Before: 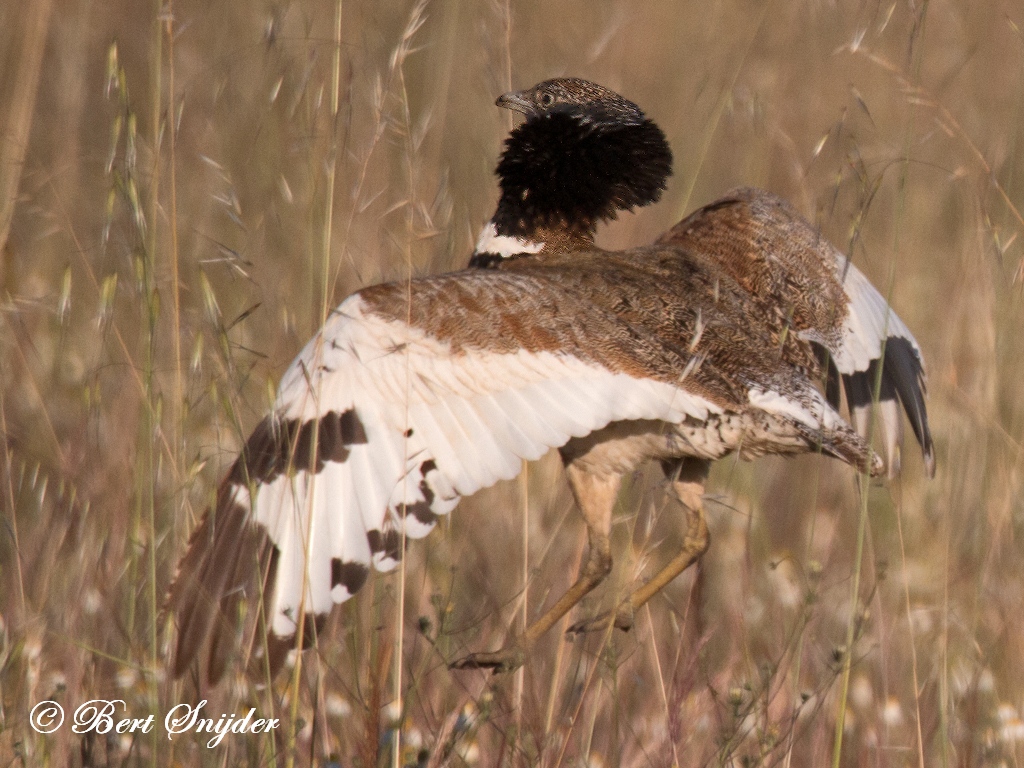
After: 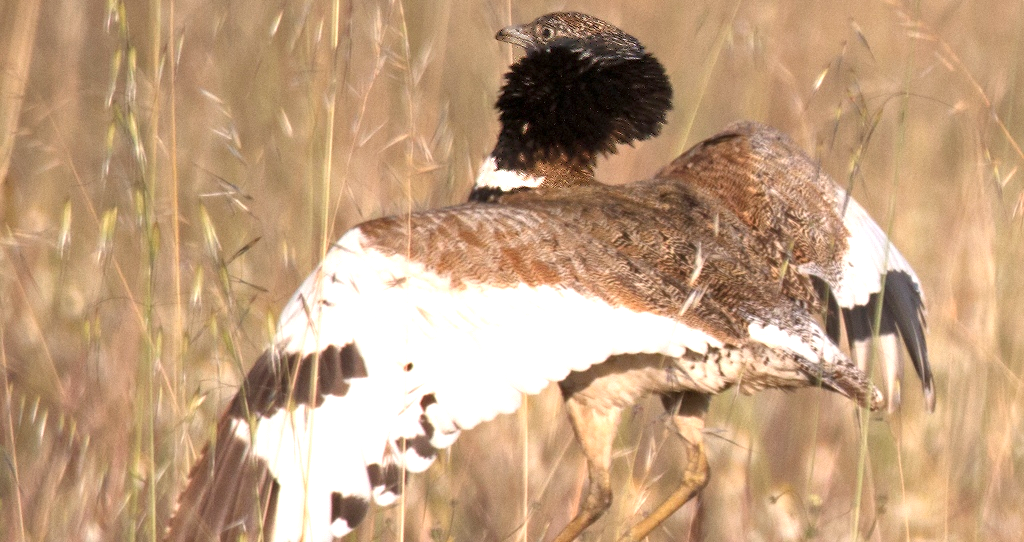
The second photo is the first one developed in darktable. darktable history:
exposure: exposure 1 EV, compensate exposure bias true, compensate highlight preservation false
crop and rotate: top 8.698%, bottom 20.664%
